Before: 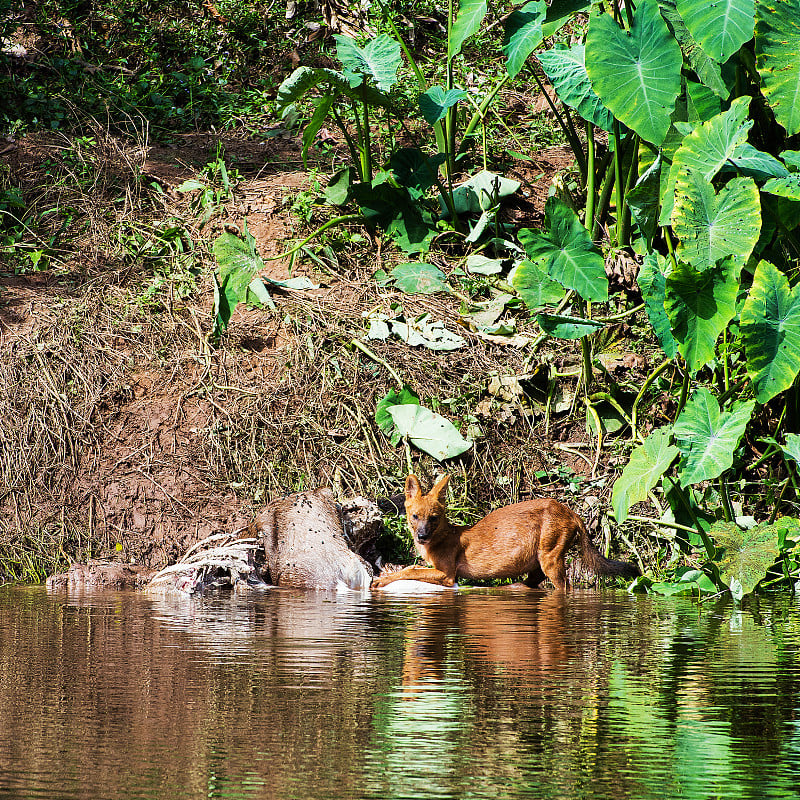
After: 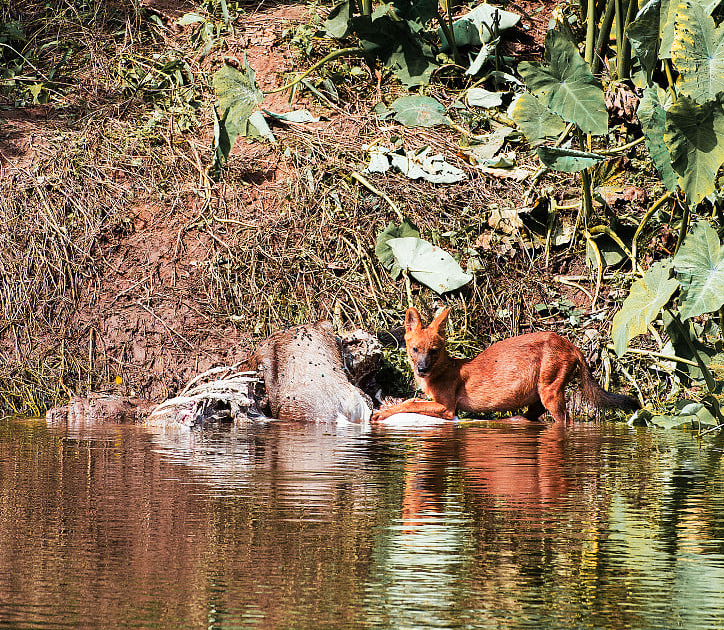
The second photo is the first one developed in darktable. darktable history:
crop: top 20.916%, right 9.437%, bottom 0.316%
color zones: curves: ch1 [(0.263, 0.53) (0.376, 0.287) (0.487, 0.512) (0.748, 0.547) (1, 0.513)]; ch2 [(0.262, 0.45) (0.751, 0.477)], mix 31.98%
